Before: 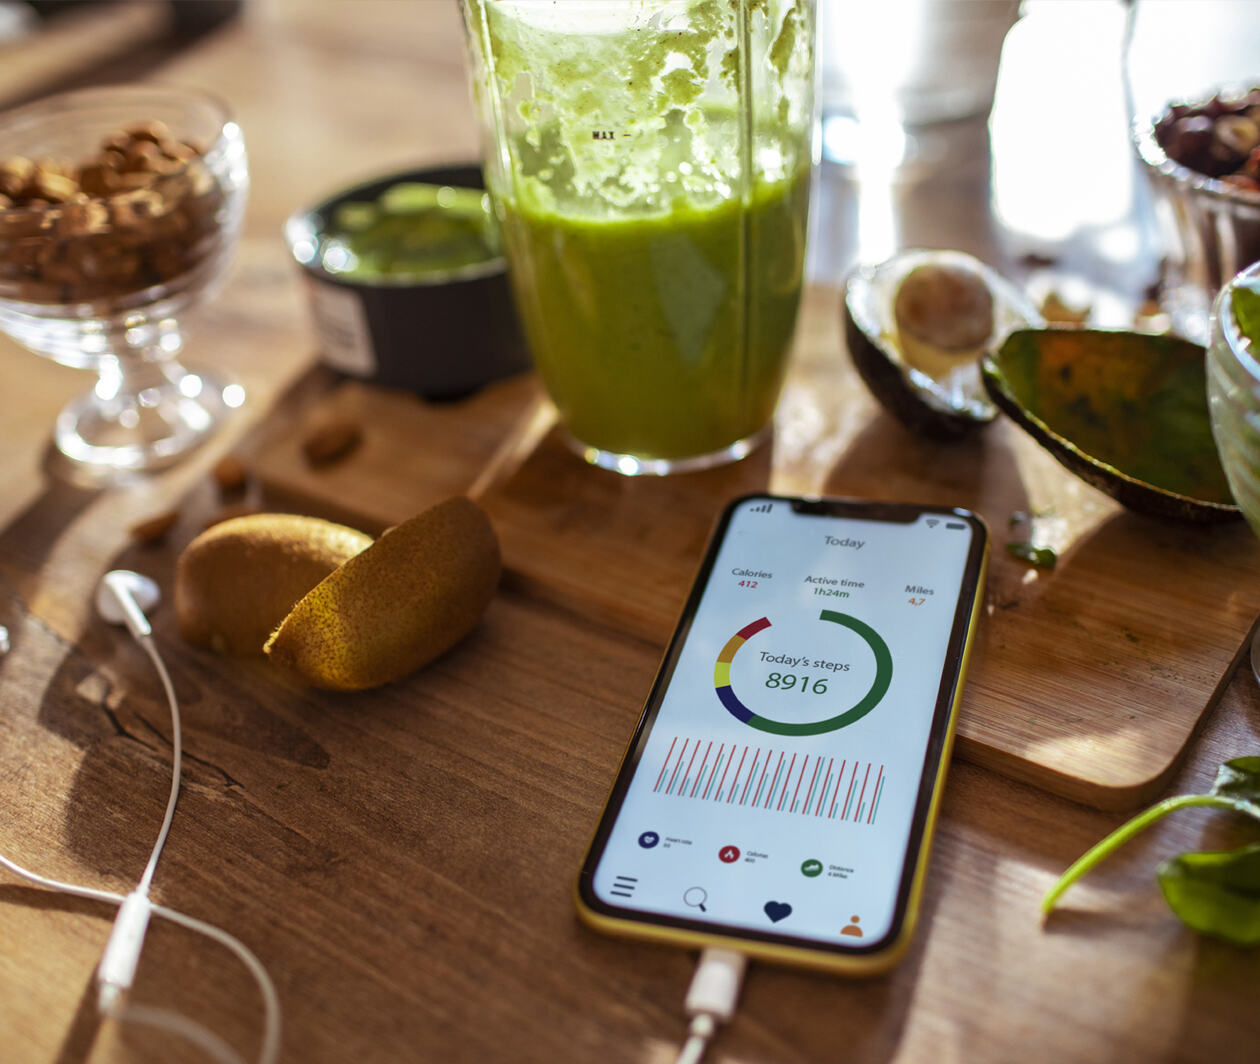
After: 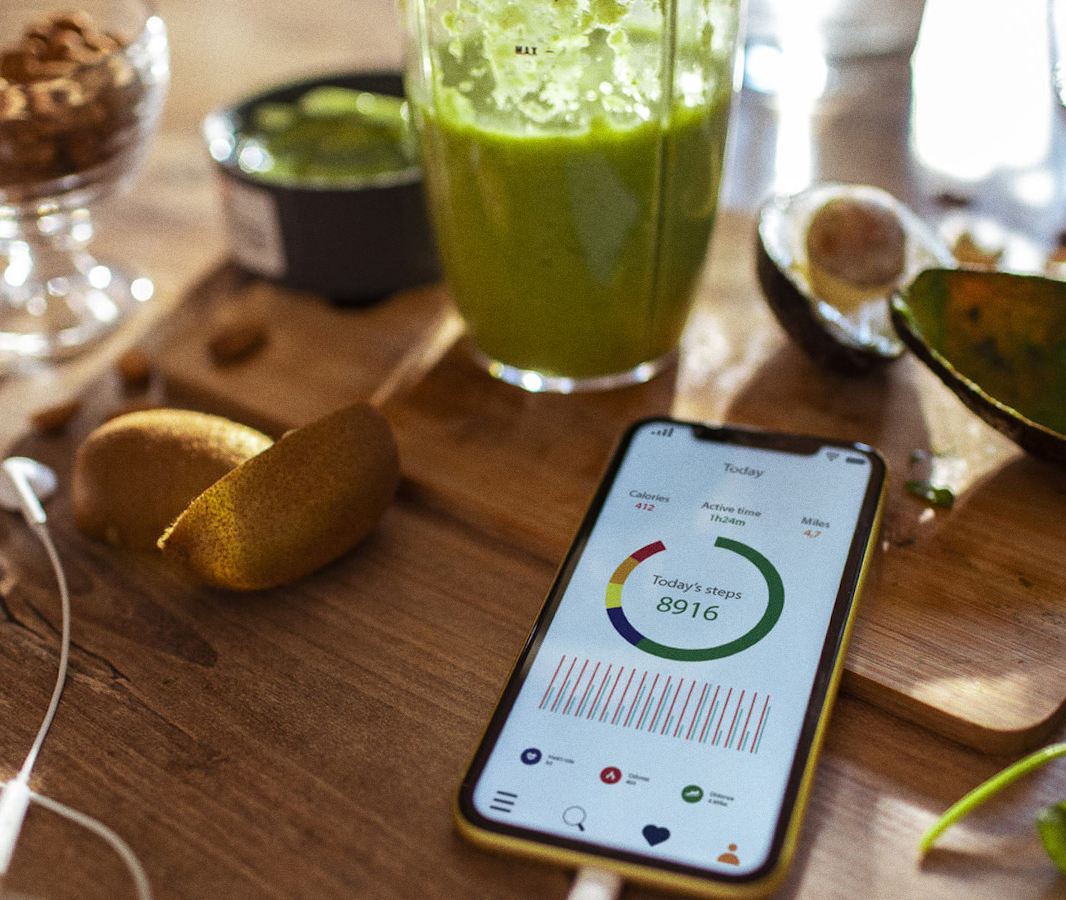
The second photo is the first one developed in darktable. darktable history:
crop and rotate: angle -3.27°, left 5.211%, top 5.211%, right 4.607%, bottom 4.607%
grain: coarseness 0.47 ISO
